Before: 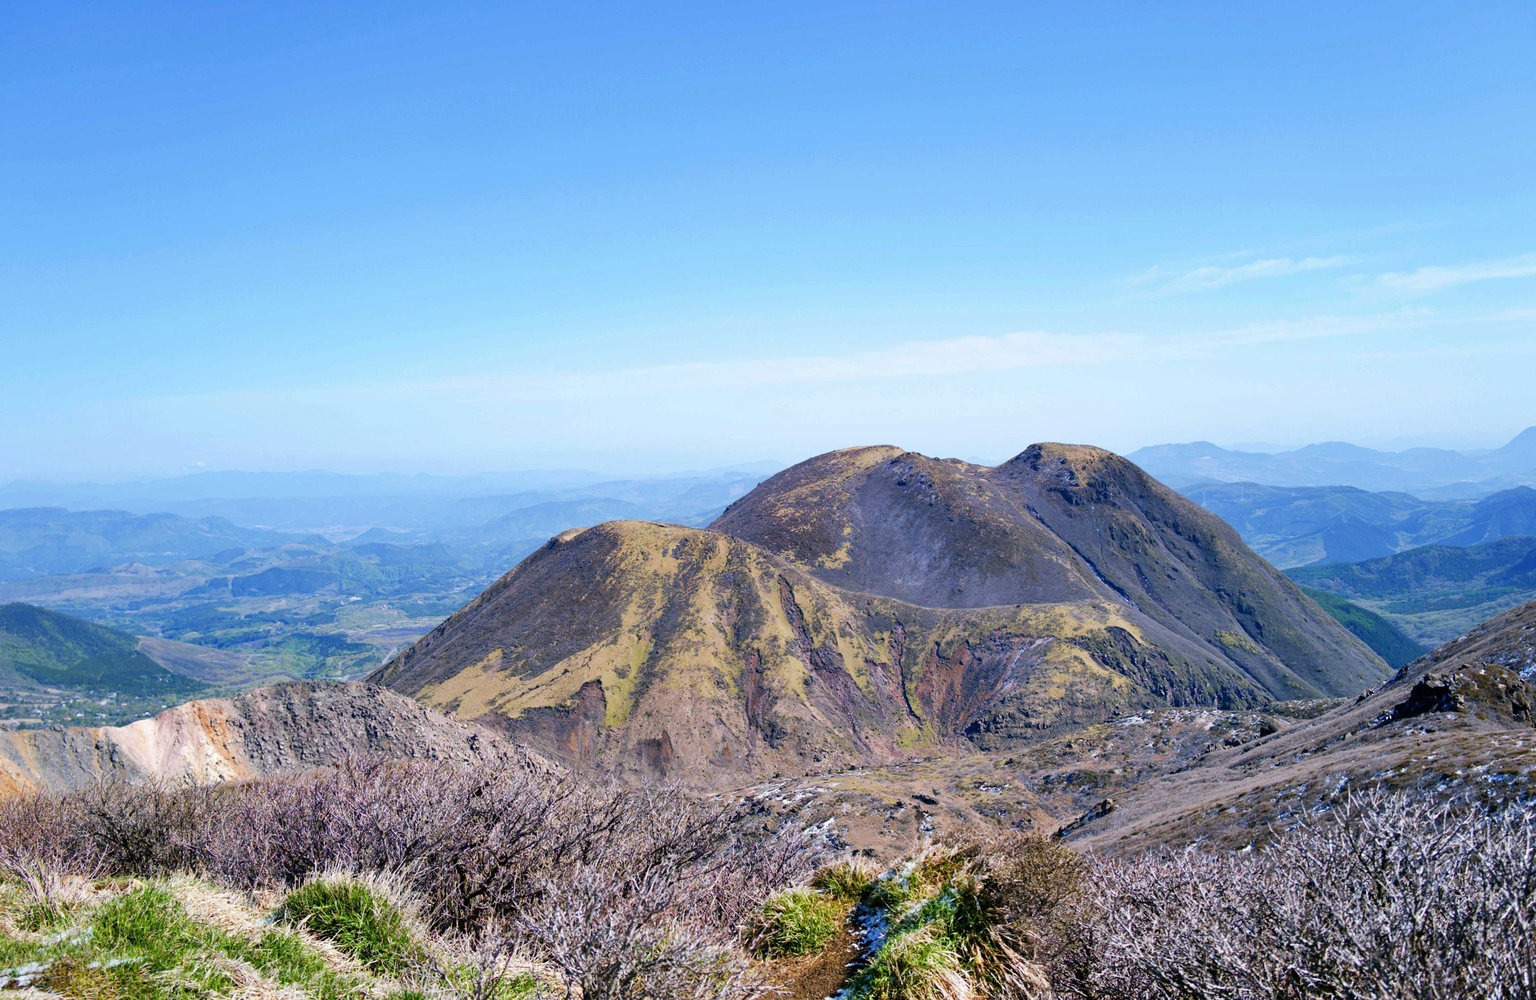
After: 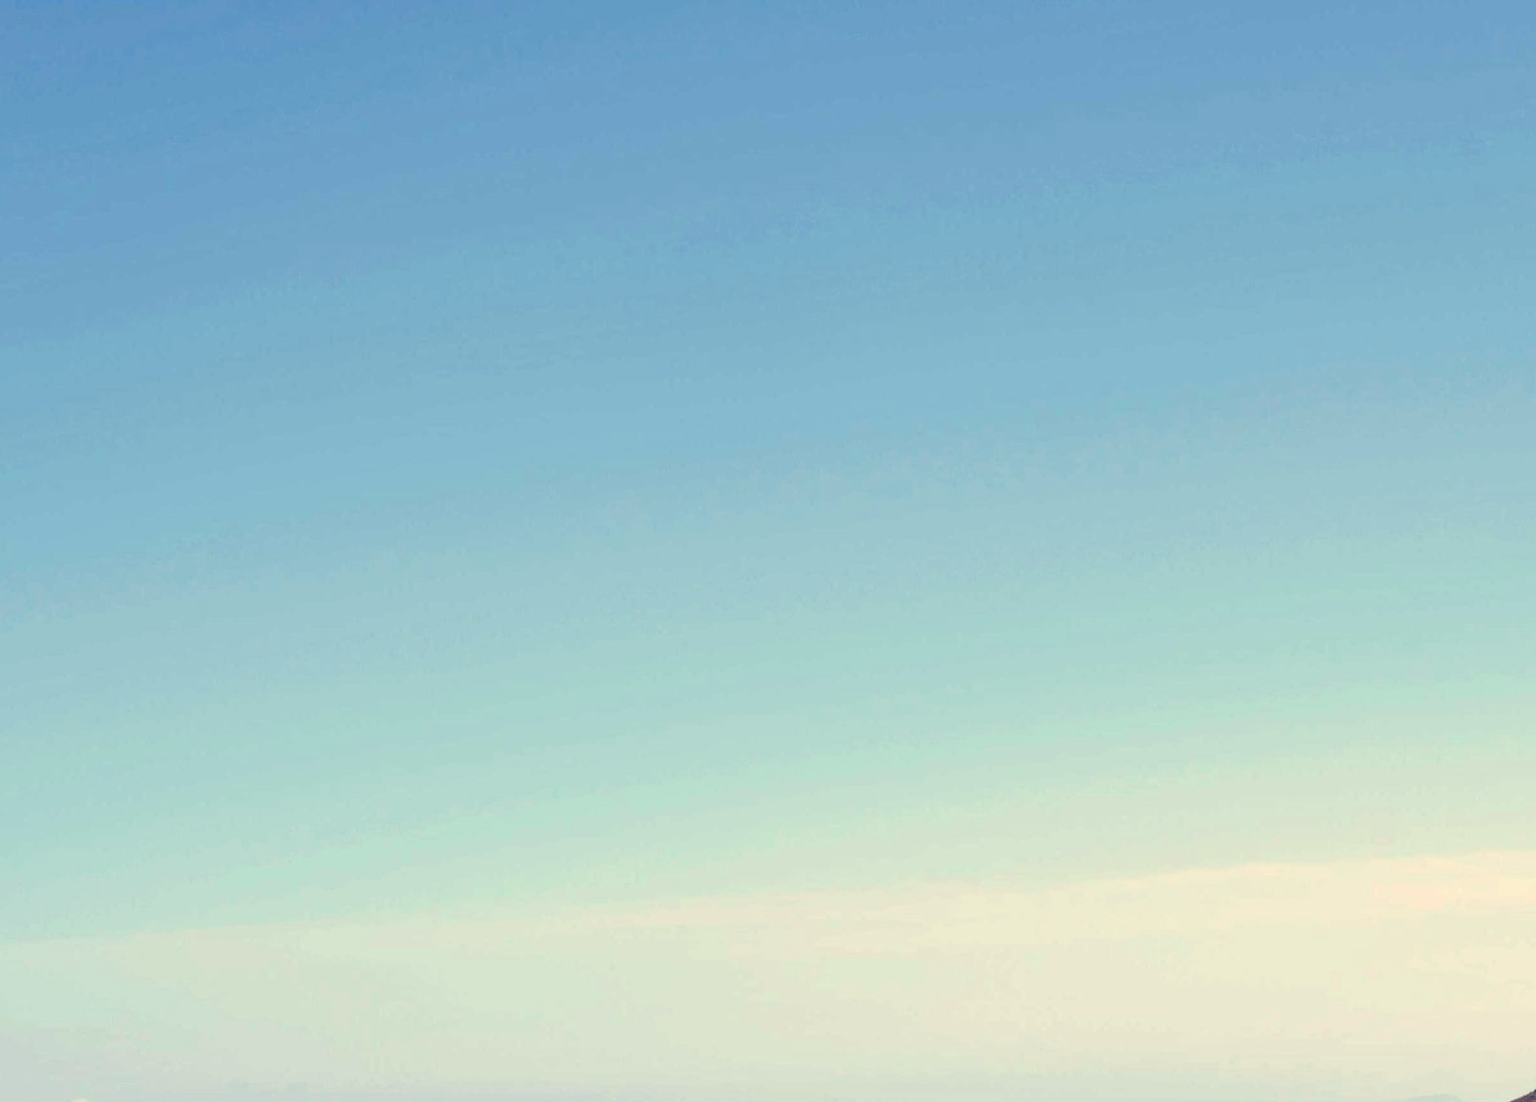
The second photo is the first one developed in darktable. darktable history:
white balance: red 1.138, green 0.996, blue 0.812
crop and rotate: left 10.817%, top 0.062%, right 47.194%, bottom 53.626%
